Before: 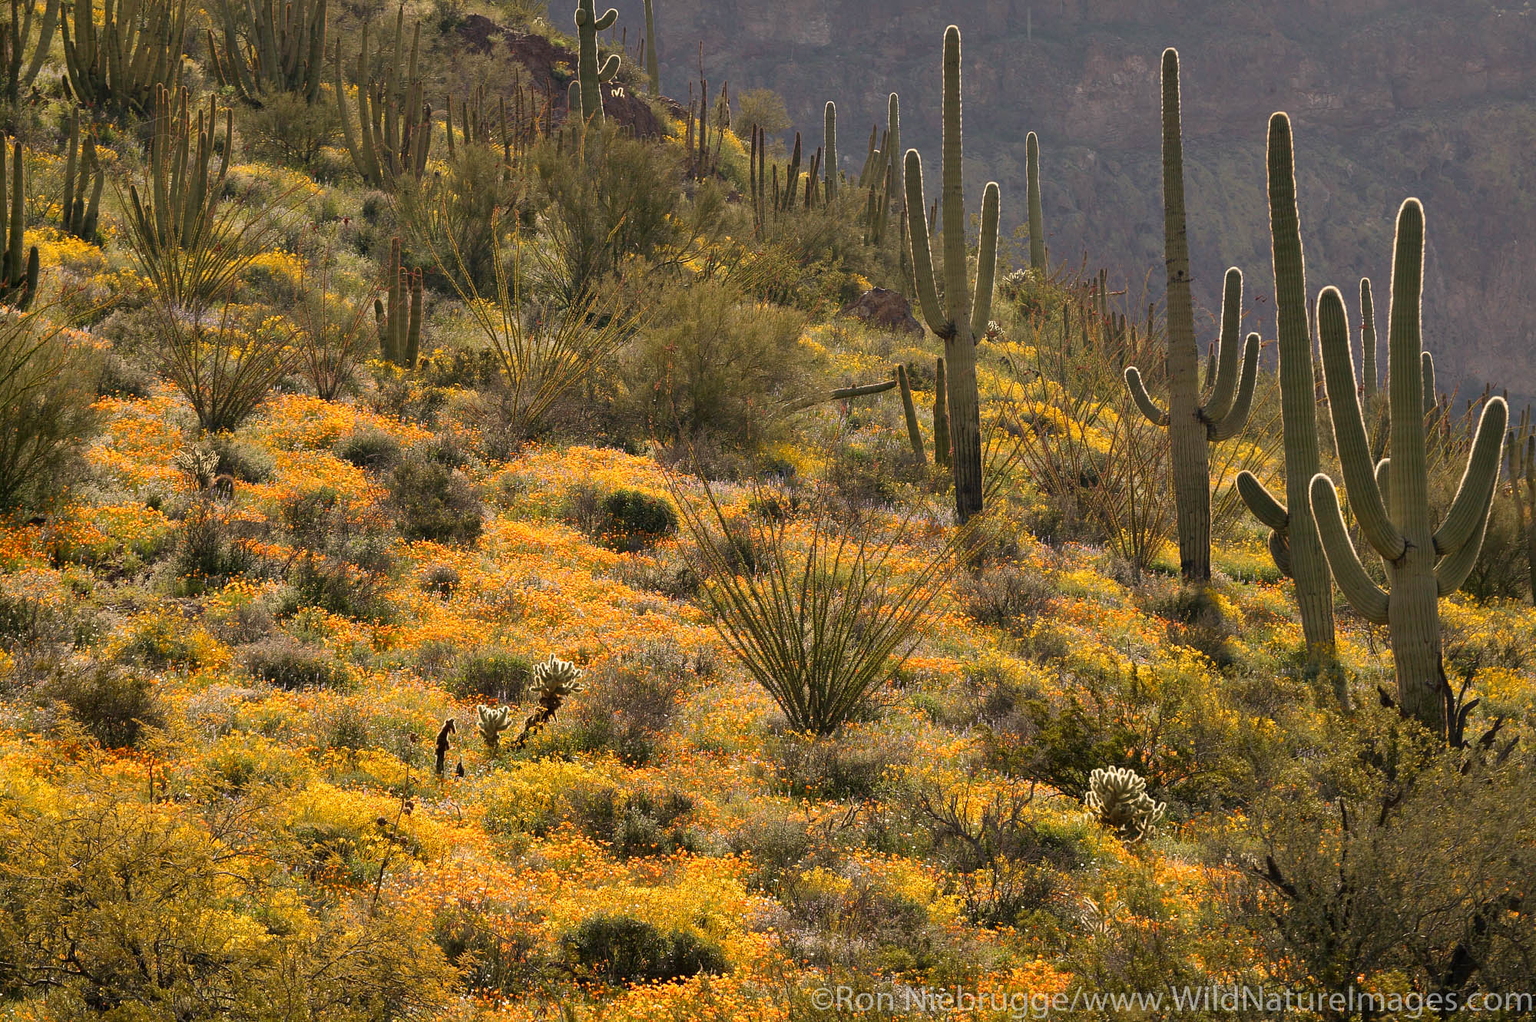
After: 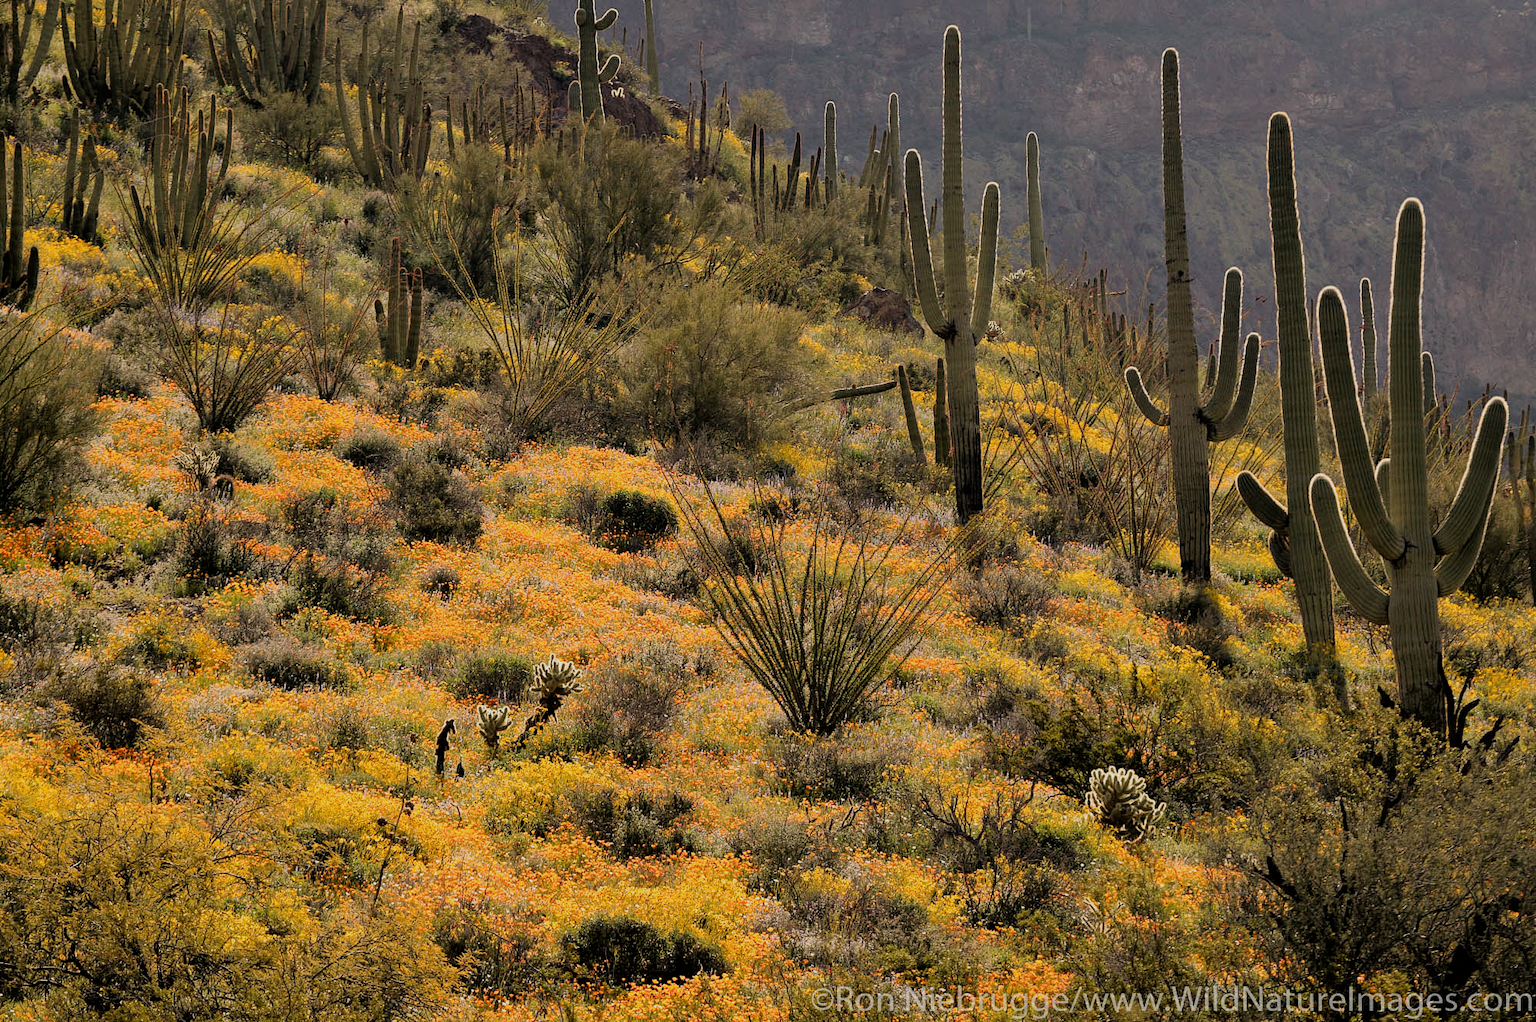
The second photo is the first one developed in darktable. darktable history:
filmic rgb: black relative exposure -5.14 EV, white relative exposure 3.96 EV, hardness 2.9, contrast 1.097, highlights saturation mix -18.88%
